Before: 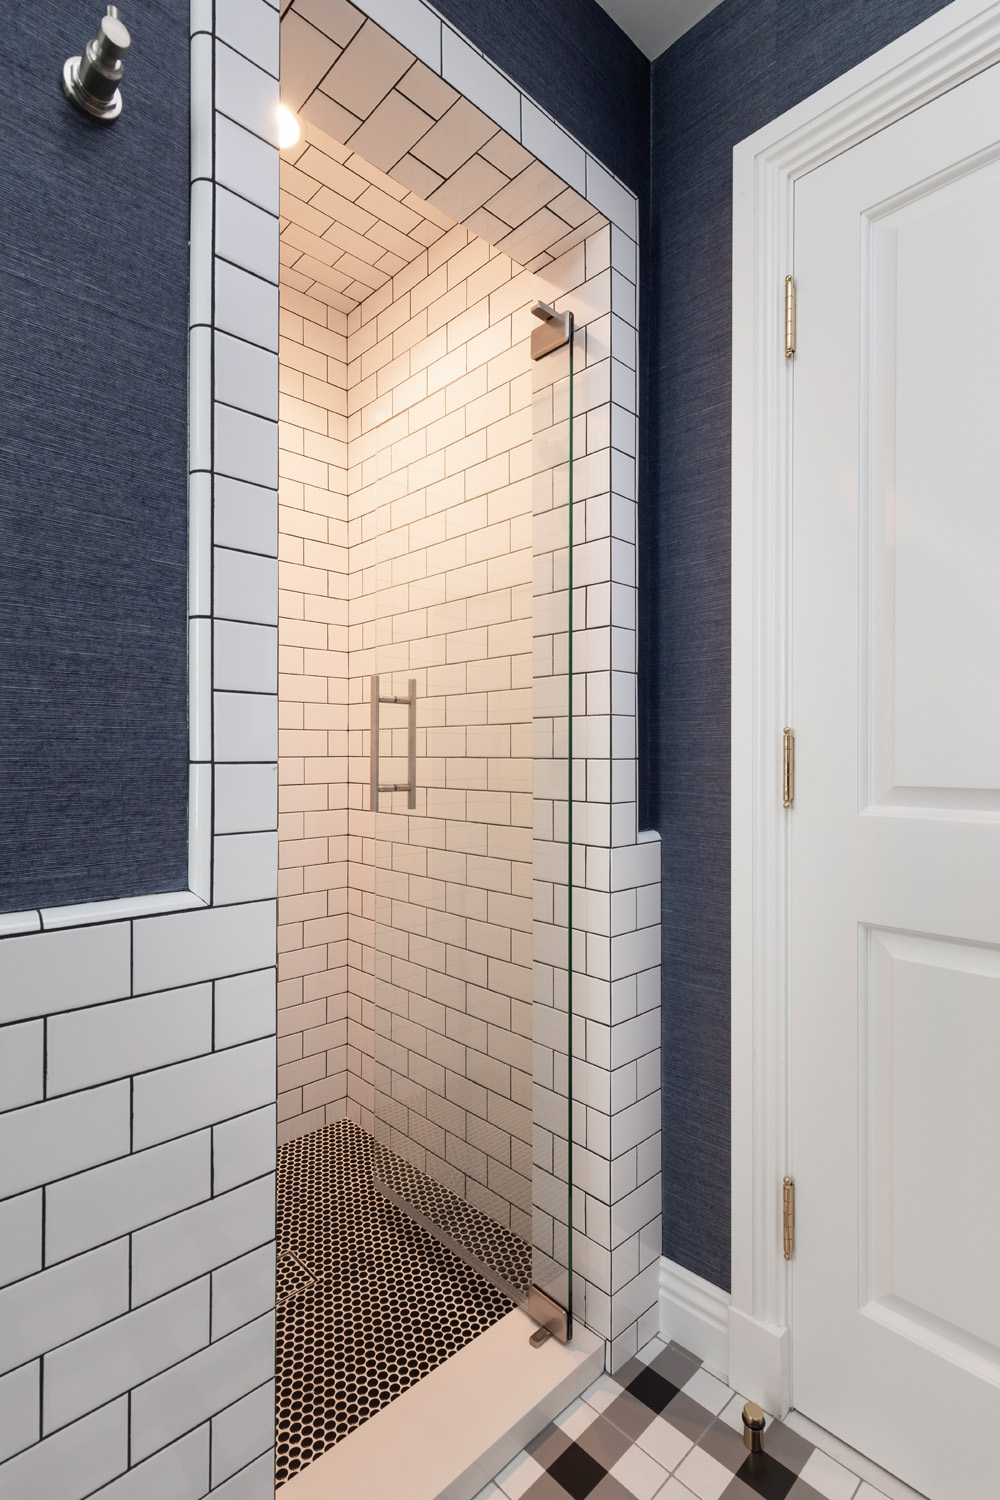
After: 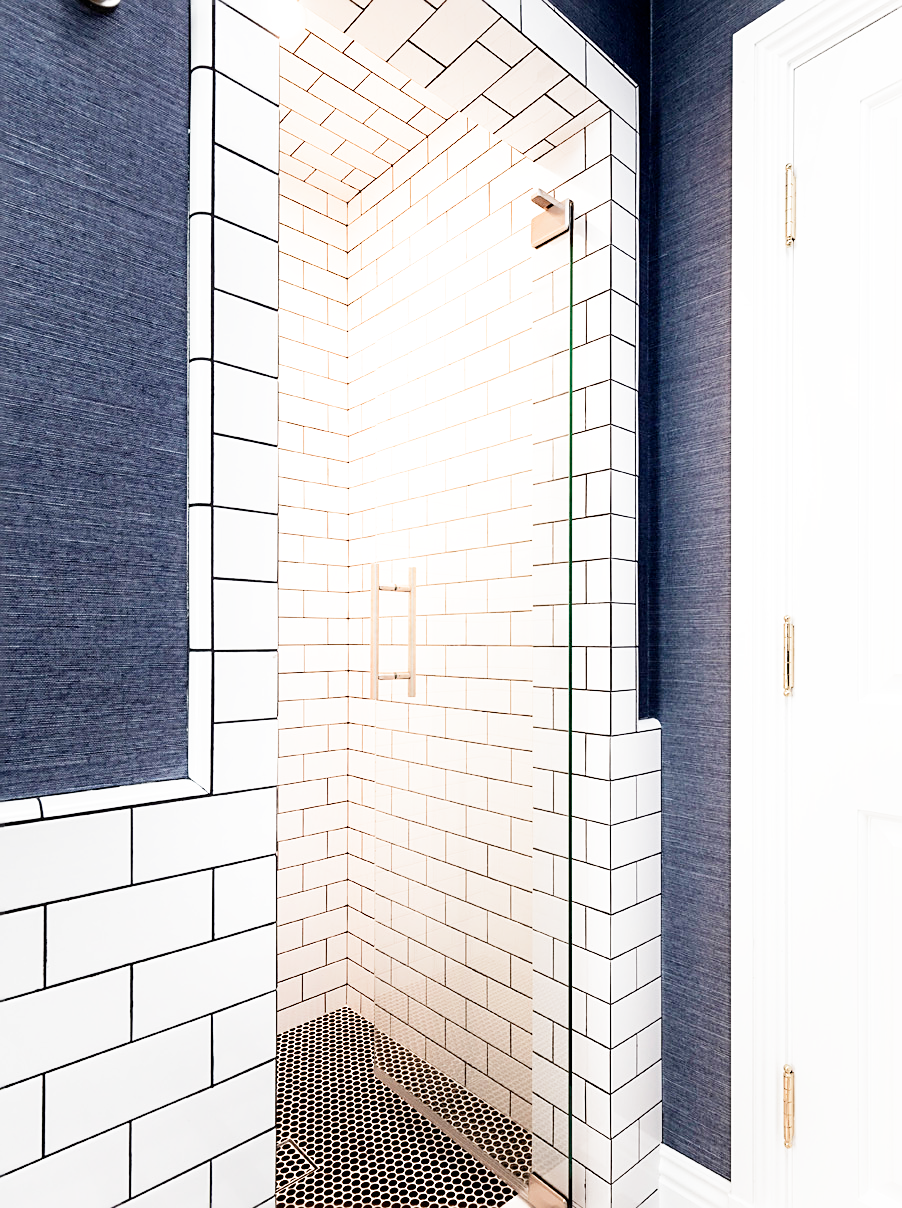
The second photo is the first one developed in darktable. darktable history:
tone equalizer: on, module defaults
crop: top 7.49%, right 9.717%, bottom 11.943%
contrast brightness saturation: contrast 0.03, brightness -0.04
sharpen: on, module defaults
exposure: exposure 0.657 EV, compensate highlight preservation false
filmic rgb: middle gray luminance 12.74%, black relative exposure -10.13 EV, white relative exposure 3.47 EV, threshold 6 EV, target black luminance 0%, hardness 5.74, latitude 44.69%, contrast 1.221, highlights saturation mix 5%, shadows ↔ highlights balance 26.78%, add noise in highlights 0, preserve chrominance no, color science v3 (2019), use custom middle-gray values true, iterations of high-quality reconstruction 0, contrast in highlights soft, enable highlight reconstruction true
white balance: emerald 1
shadows and highlights: shadows -23.08, highlights 46.15, soften with gaussian
